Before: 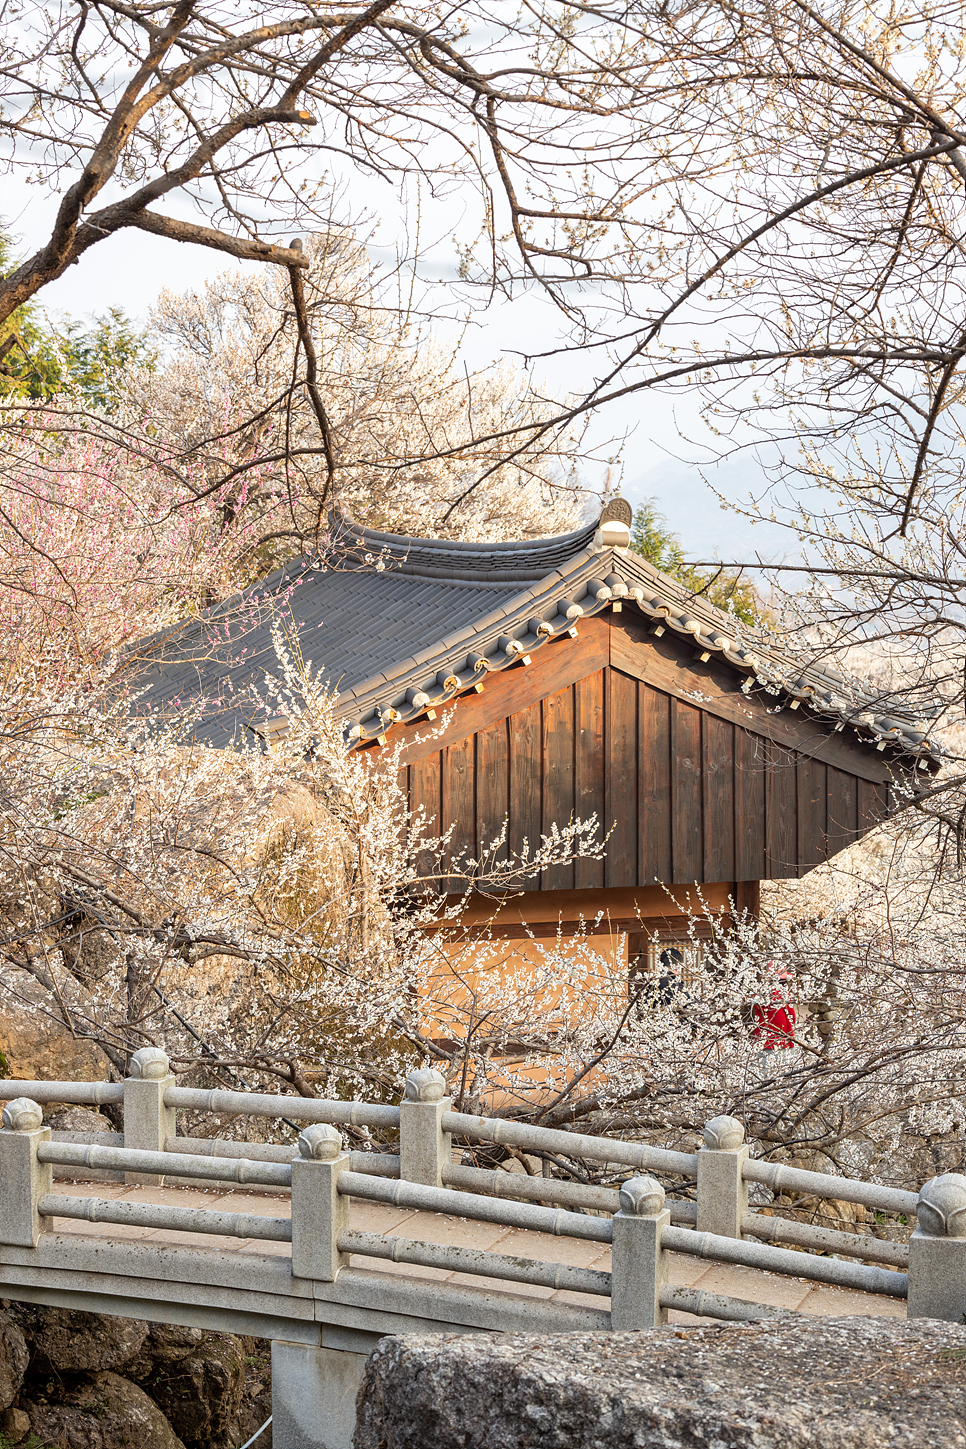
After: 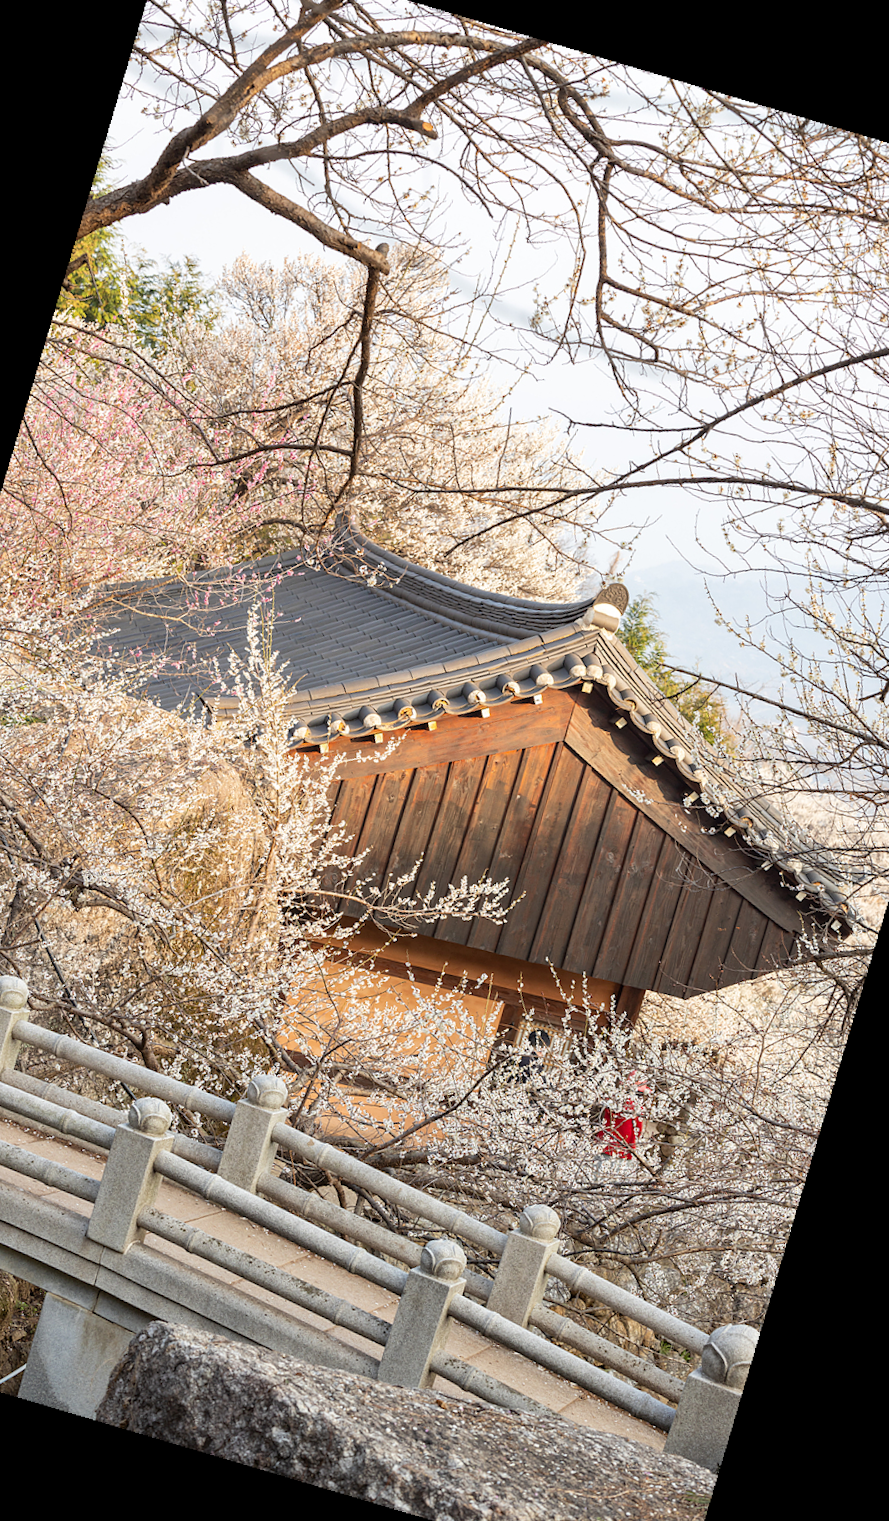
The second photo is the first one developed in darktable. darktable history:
crop and rotate: angle -3.27°, left 14.277%, top 0.028%, right 10.766%, bottom 0.028%
rotate and perspective: rotation 13.27°, automatic cropping off
